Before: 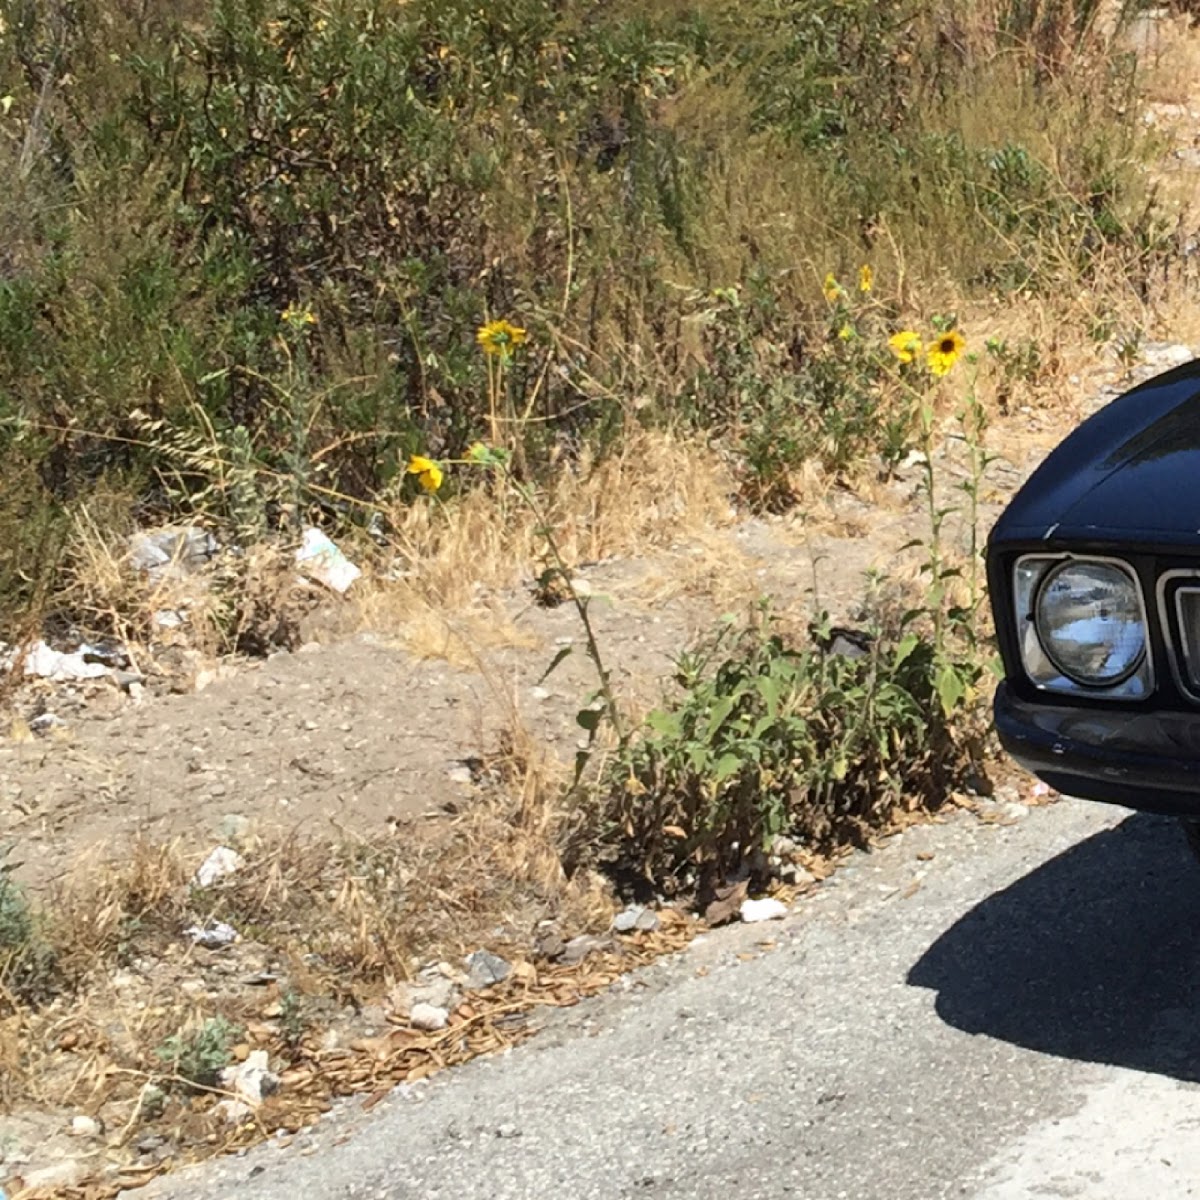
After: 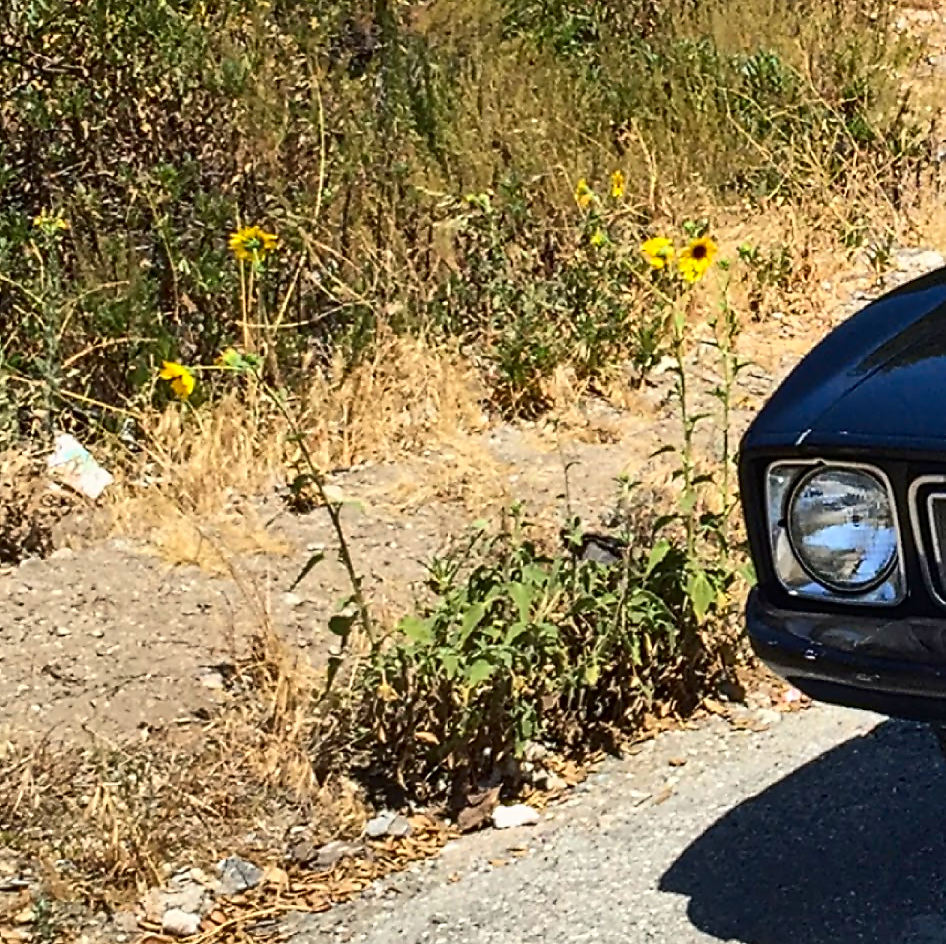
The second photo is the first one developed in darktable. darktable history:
exposure: exposure -0.04 EV
shadows and highlights: soften with gaussian
contrast brightness saturation: contrast 0.18, saturation 0.3
white balance: red 1.009, blue 0.985
contrast equalizer: y [[0.5, 0.5, 0.5, 0.515, 0.749, 0.84], [0.5 ×6], [0.5 ×6], [0, 0, 0, 0.001, 0.067, 0.262], [0 ×6]]
crop and rotate: left 20.74%, top 7.912%, right 0.375%, bottom 13.378%
